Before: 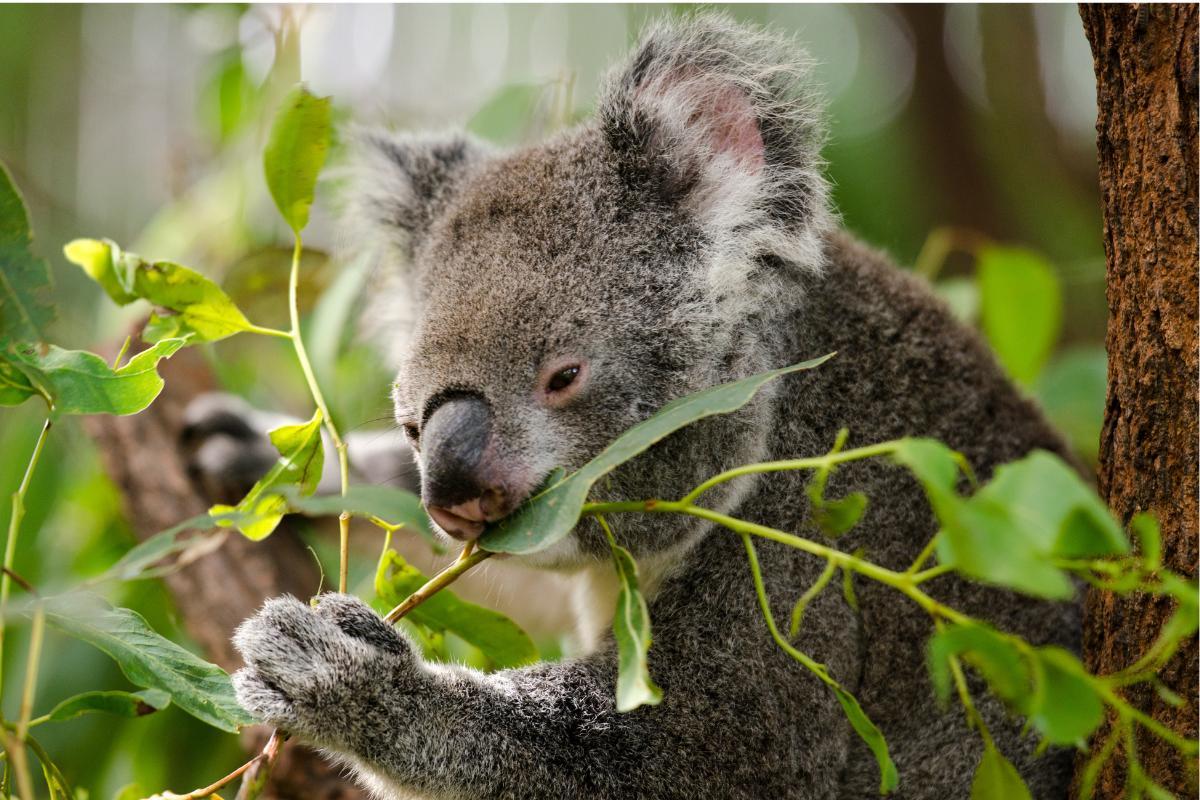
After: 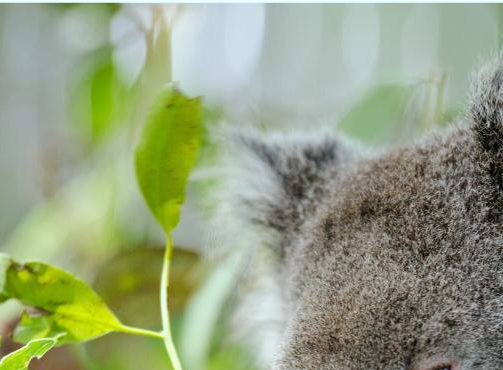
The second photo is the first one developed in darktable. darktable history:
crop and rotate: left 10.817%, top 0.062%, right 47.194%, bottom 53.626%
white balance: red 0.925, blue 1.046
